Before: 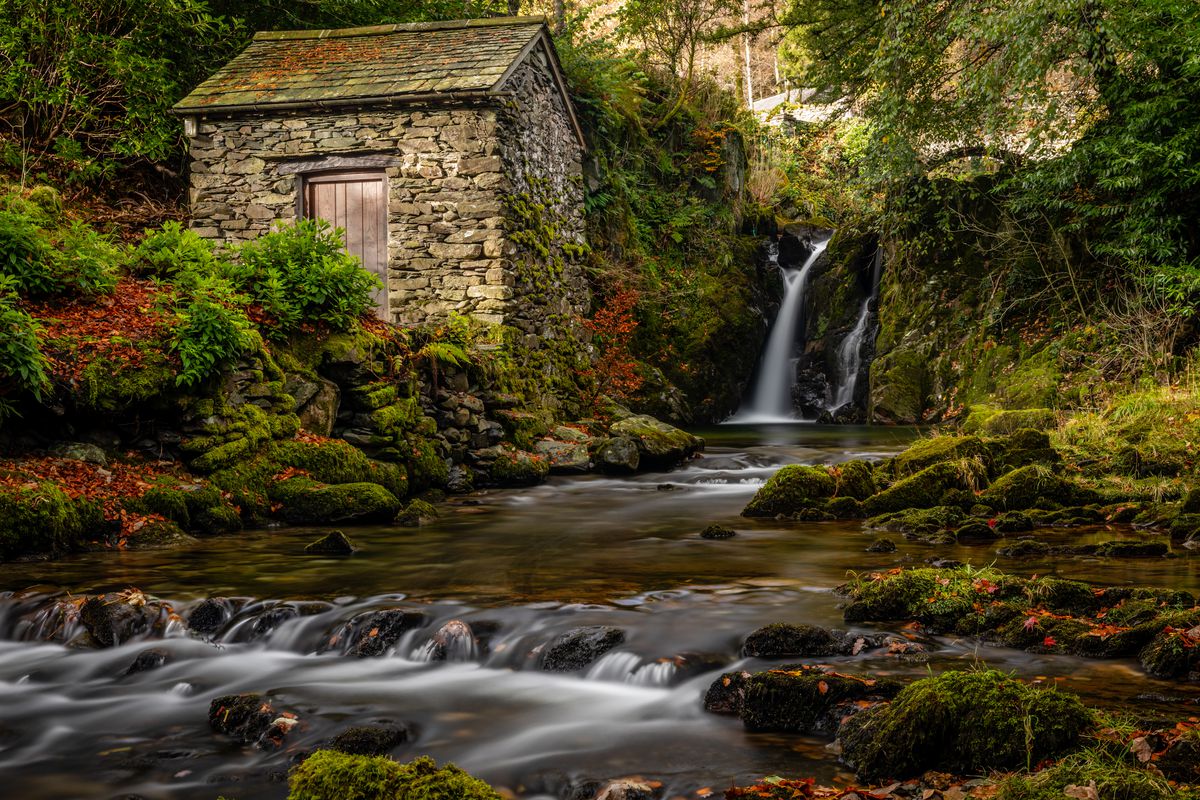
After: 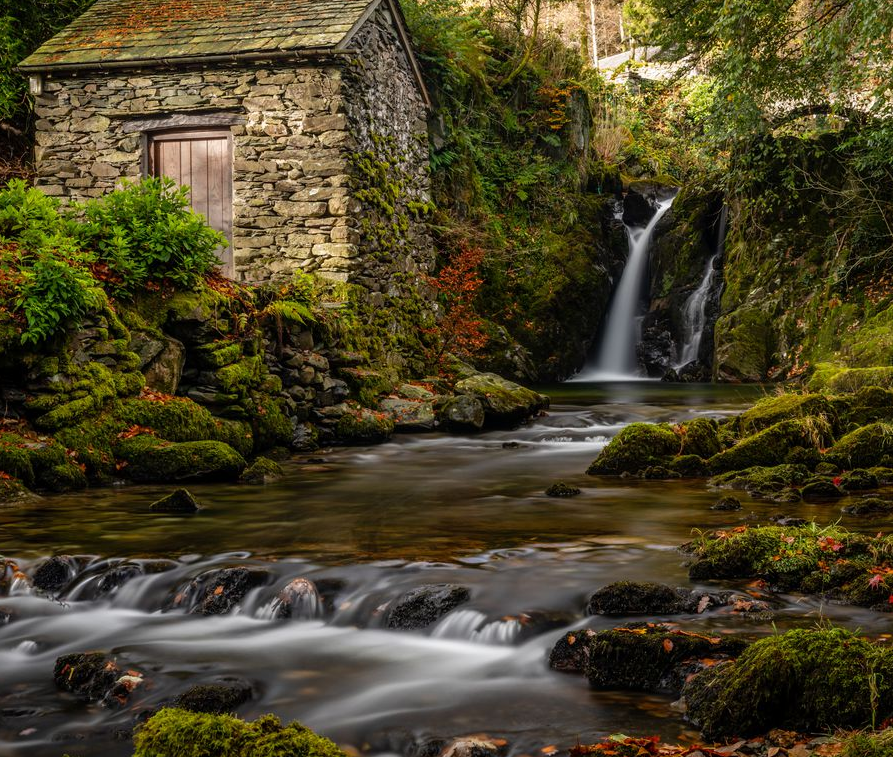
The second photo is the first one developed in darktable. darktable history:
crop and rotate: left 12.989%, top 5.299%, right 12.585%
